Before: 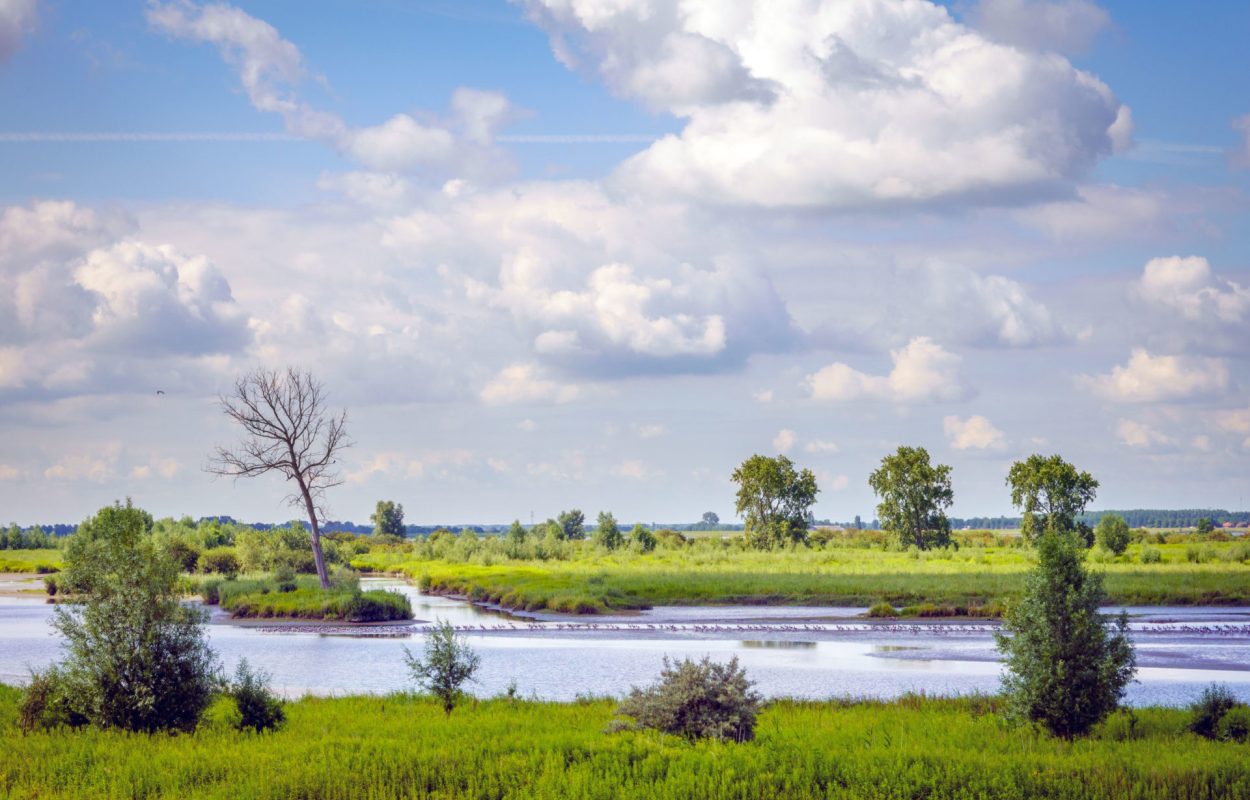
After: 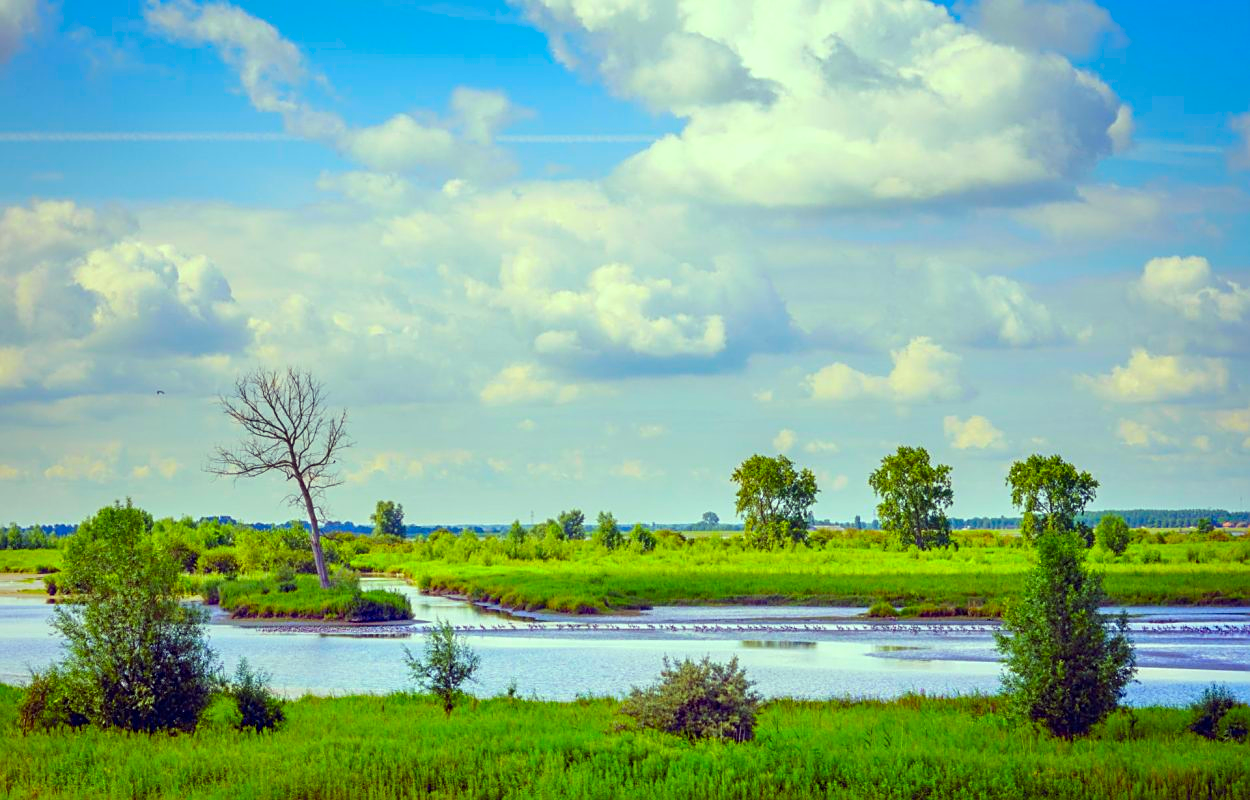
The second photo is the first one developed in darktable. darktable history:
sharpen: amount 0.471
color correction: highlights a* -11.15, highlights b* 9.84, saturation 1.72
